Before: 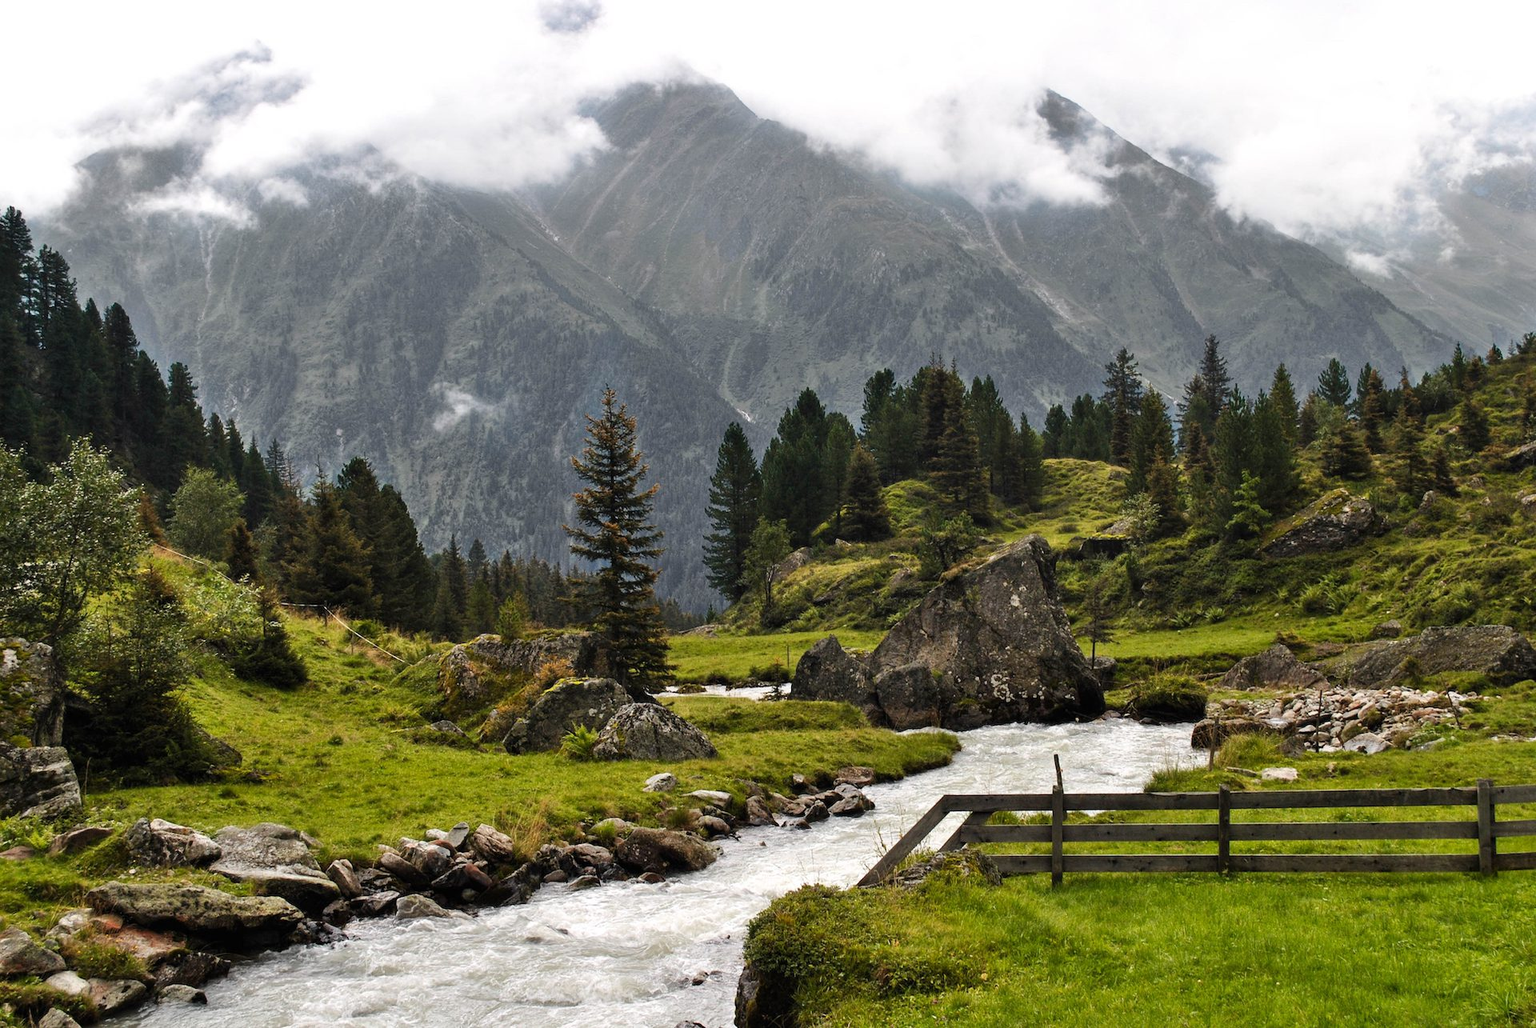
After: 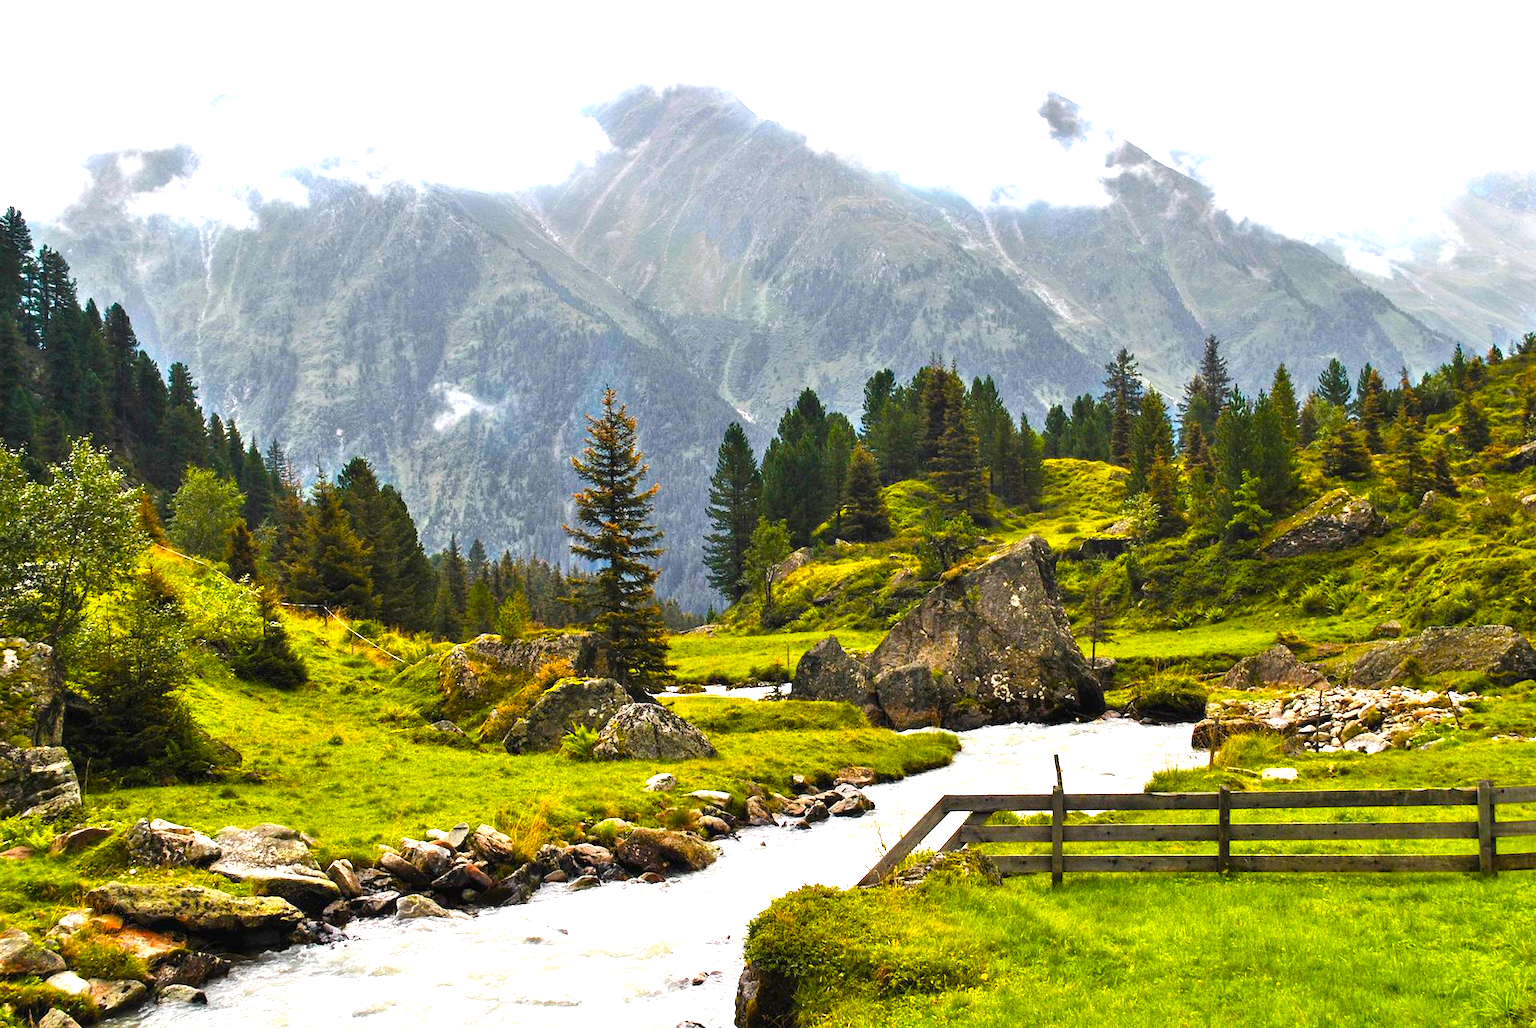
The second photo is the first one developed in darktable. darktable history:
color balance rgb: linear chroma grading › global chroma 24.959%, perceptual saturation grading › global saturation 29.839%, global vibrance 20%
exposure: black level correction 0, exposure 1.199 EV, compensate highlight preservation false
